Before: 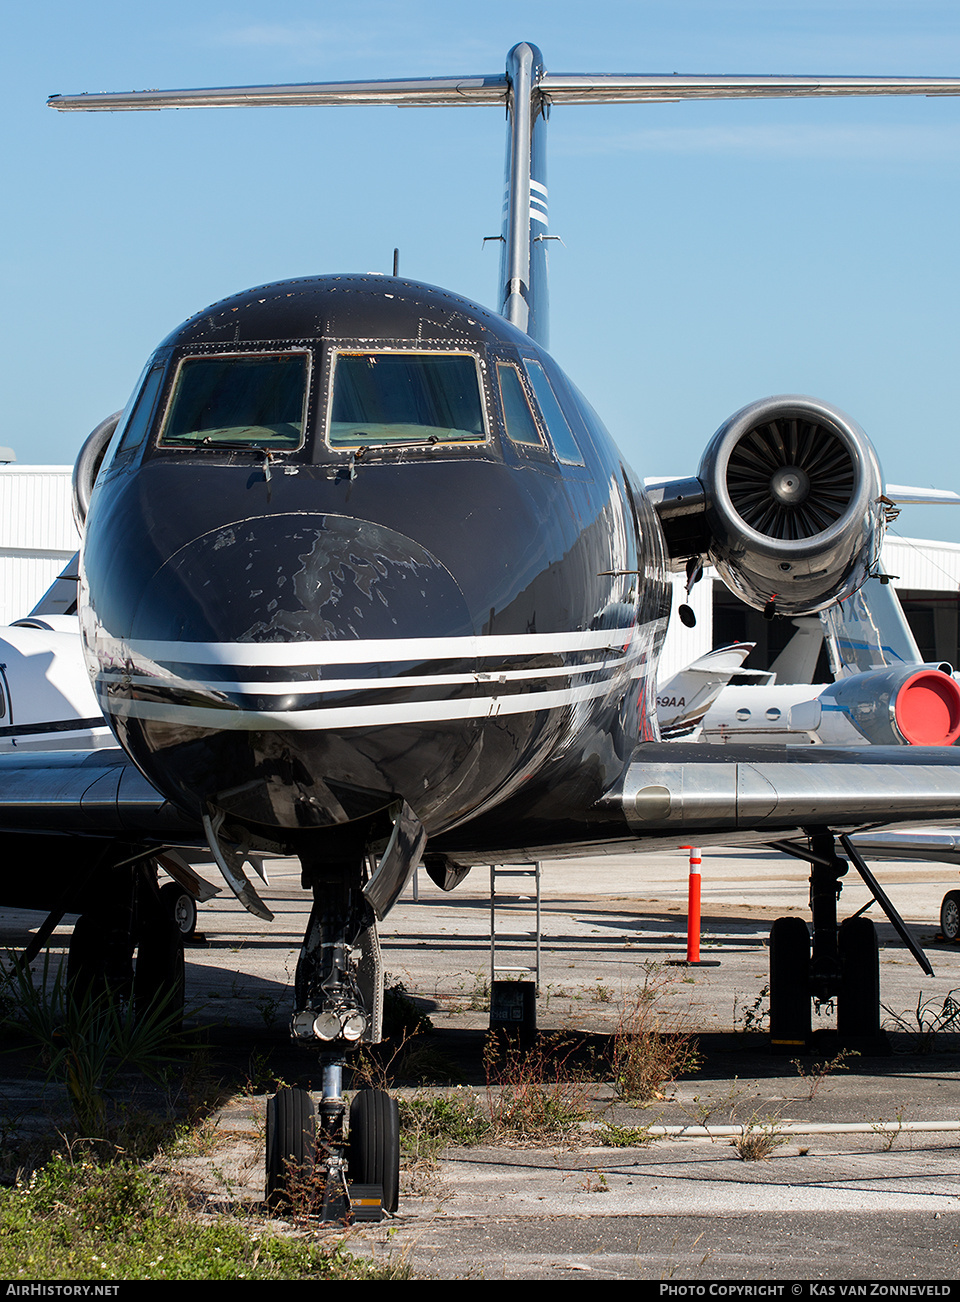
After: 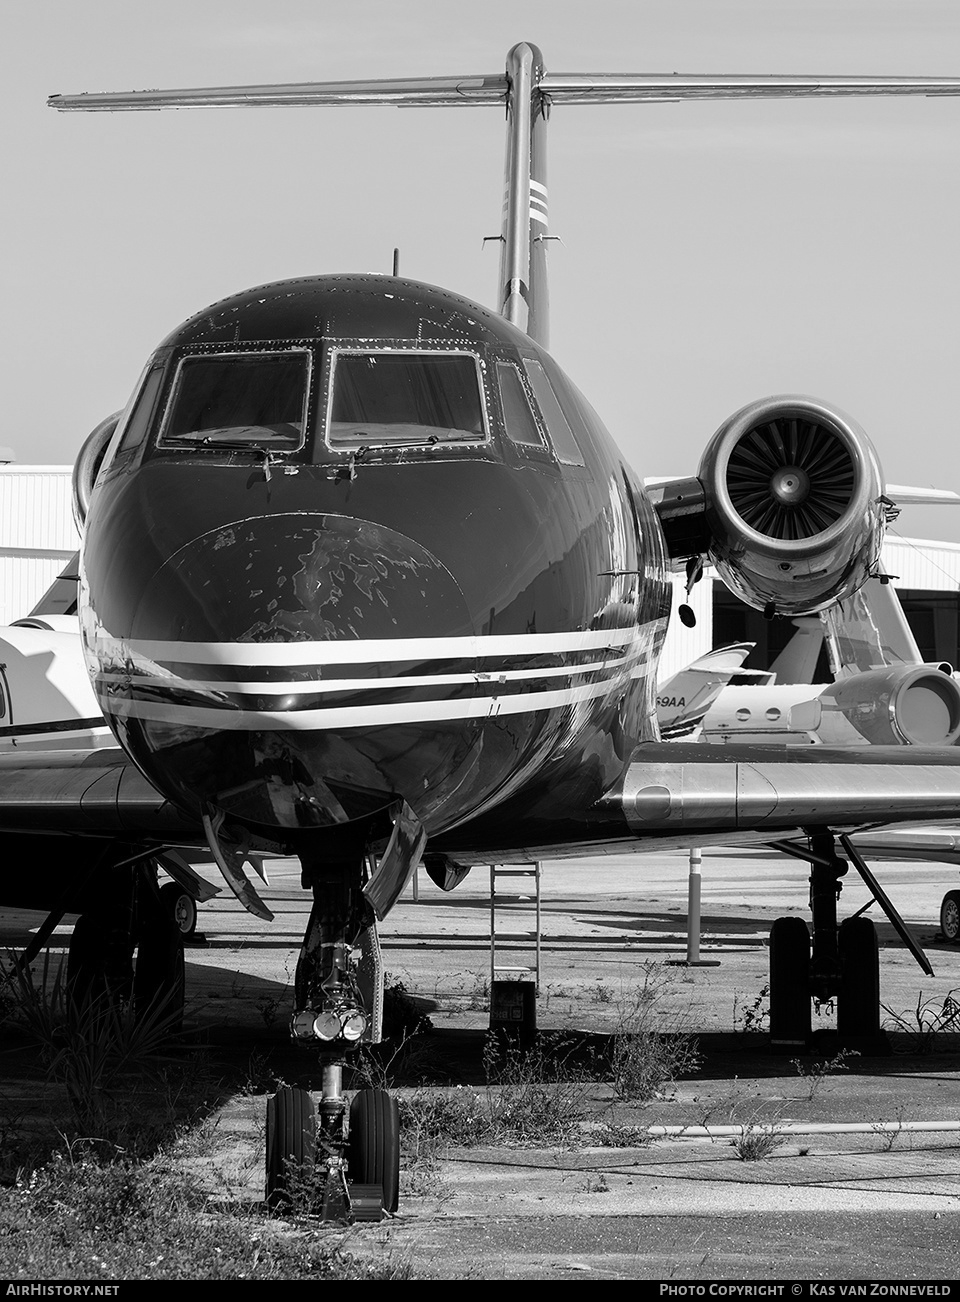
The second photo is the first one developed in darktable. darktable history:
color calibration: output gray [0.18, 0.41, 0.41, 0], illuminant as shot in camera, x 0.358, y 0.373, temperature 4628.91 K
